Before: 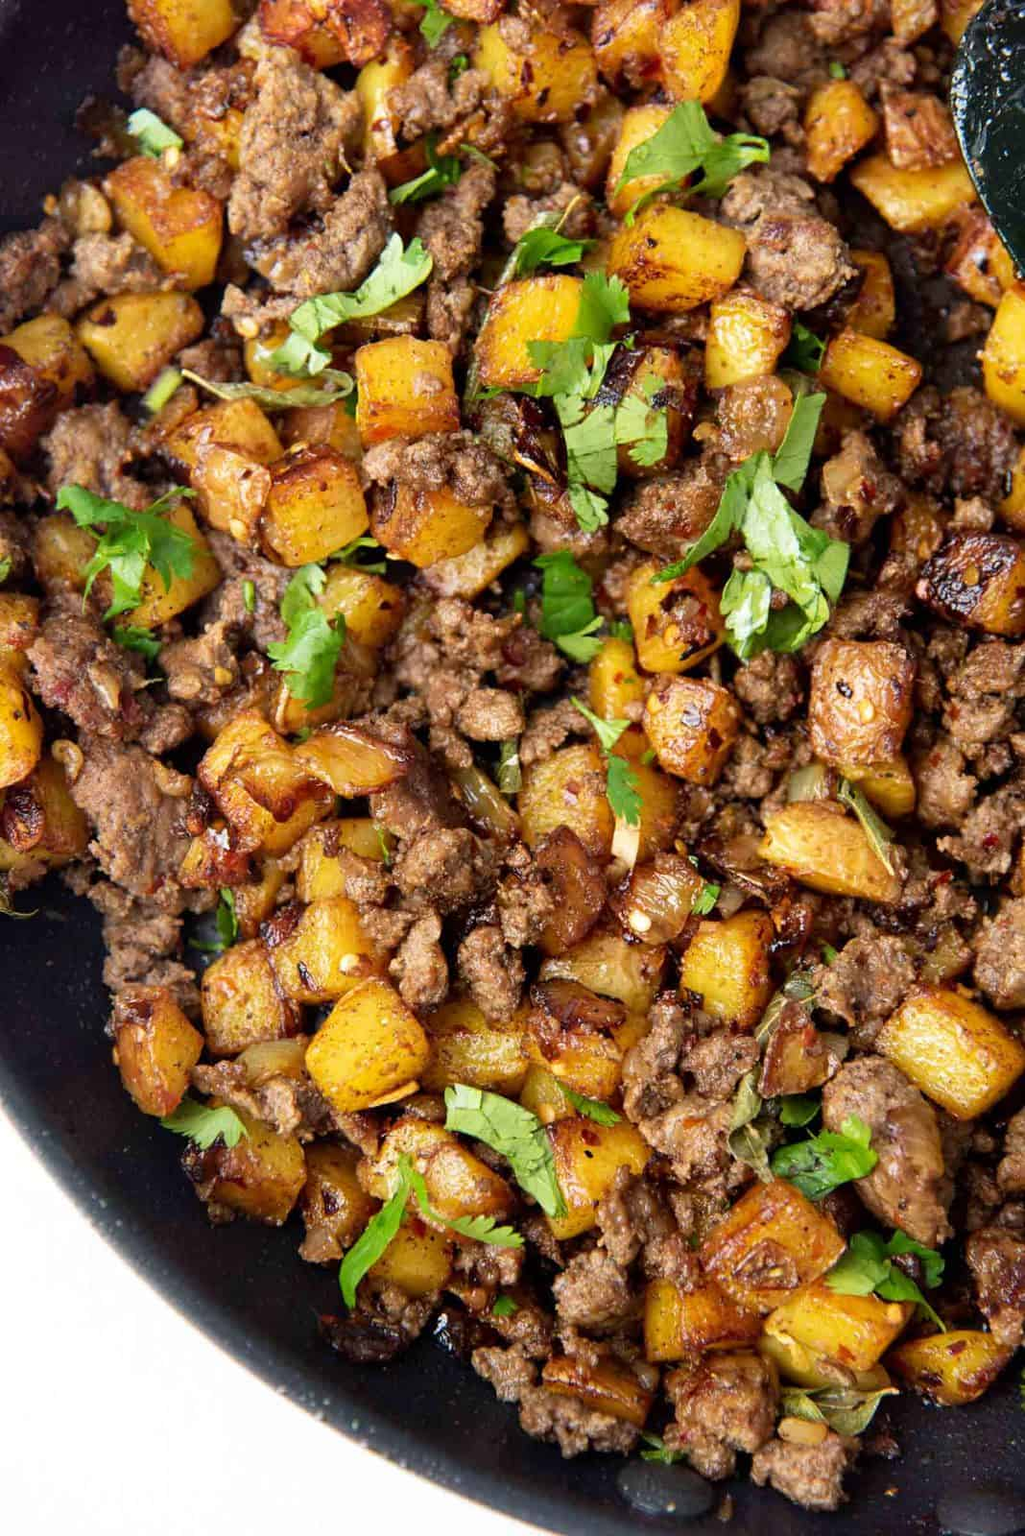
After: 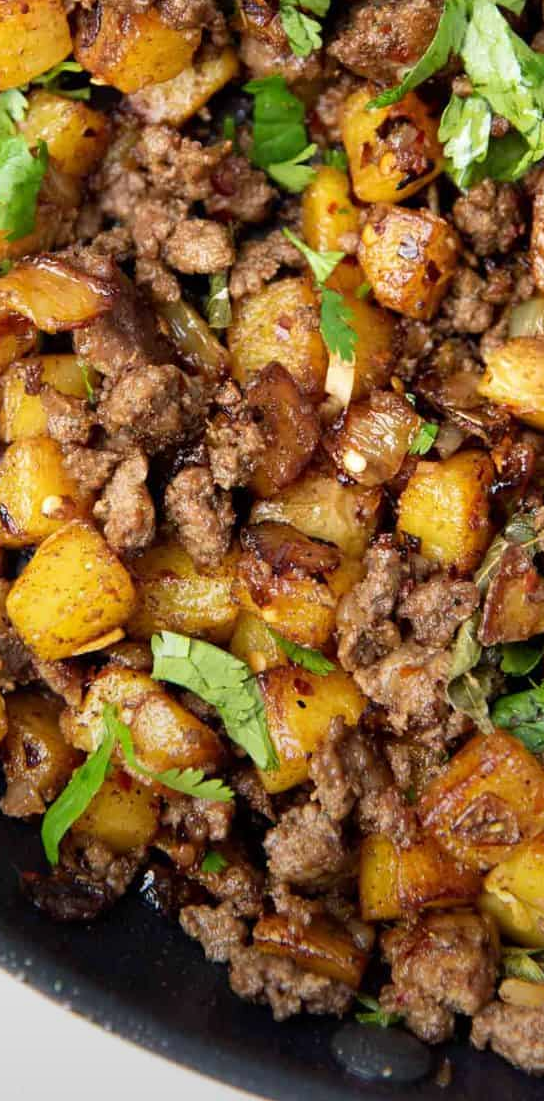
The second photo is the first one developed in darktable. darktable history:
graduated density: rotation -180°, offset 24.95
crop and rotate: left 29.237%, top 31.152%, right 19.807%
